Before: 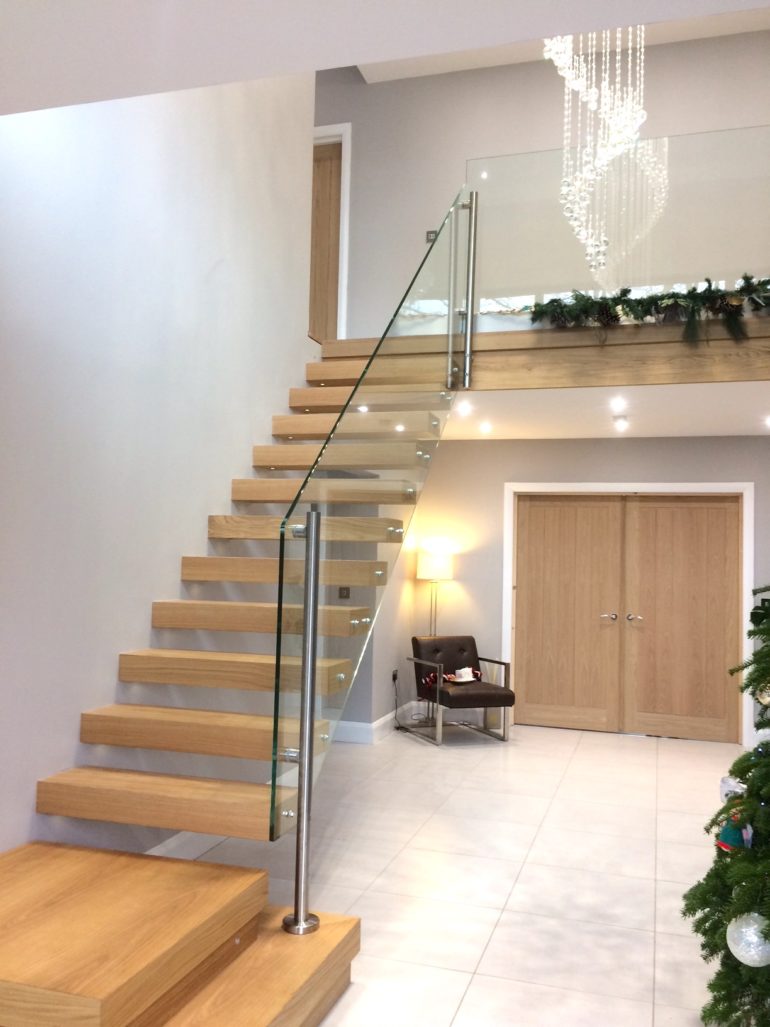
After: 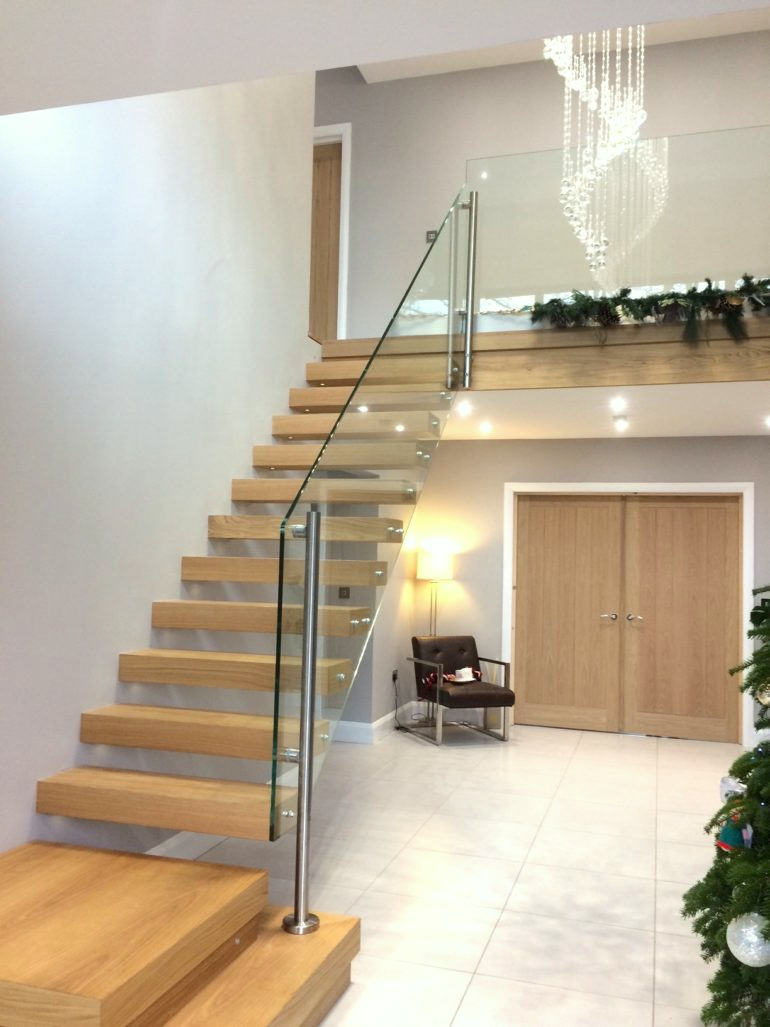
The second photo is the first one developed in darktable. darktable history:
color correction: highlights a* -2.67, highlights b* 2.51
local contrast: mode bilateral grid, contrast 19, coarseness 49, detail 103%, midtone range 0.2
